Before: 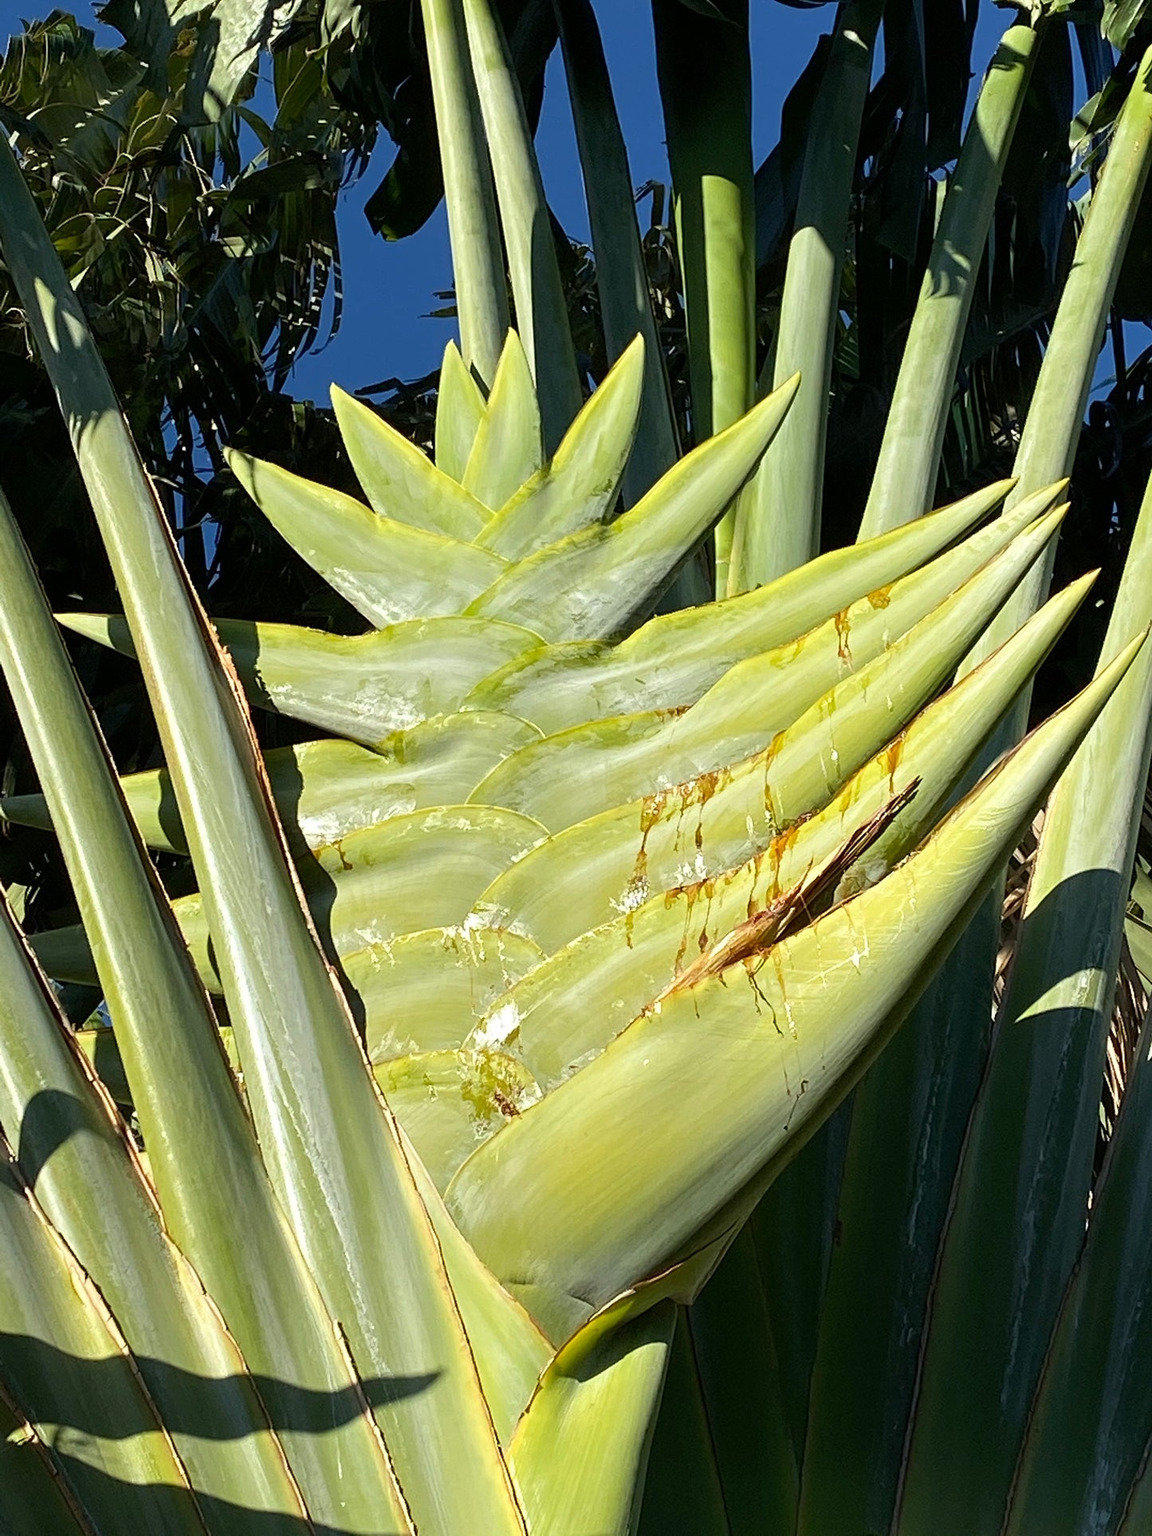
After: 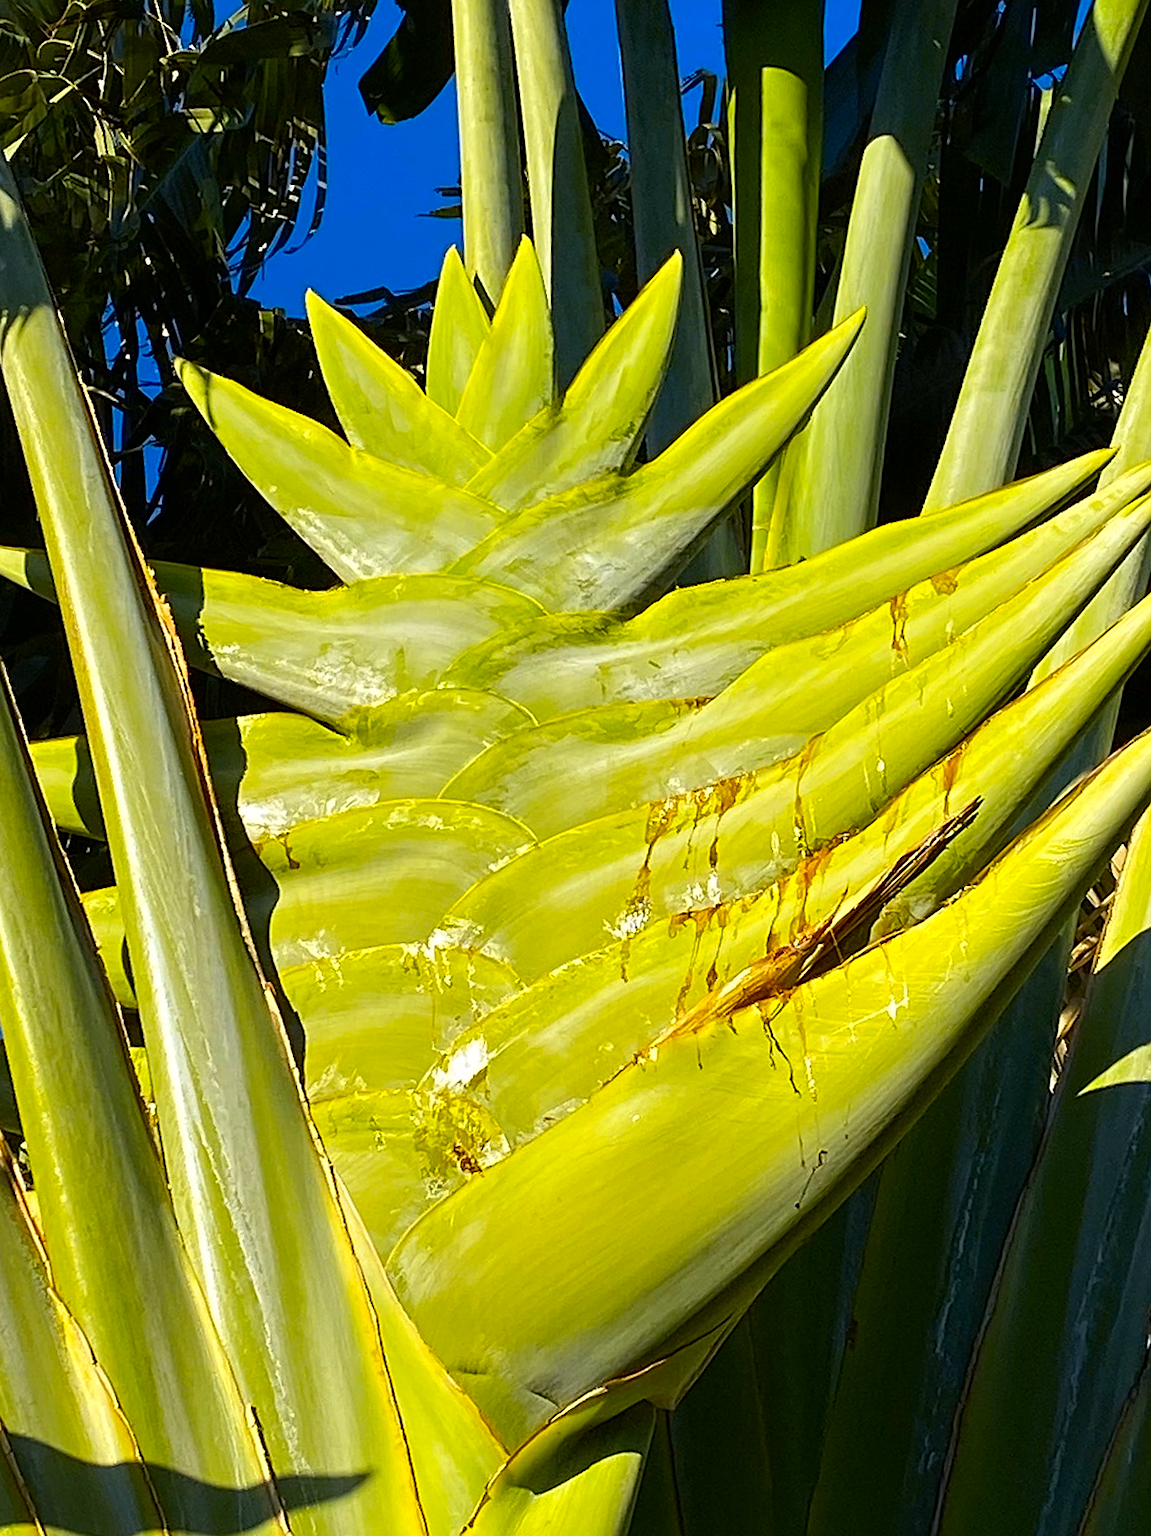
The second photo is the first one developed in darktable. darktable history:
crop and rotate: angle -3.27°, left 5.211%, top 5.211%, right 4.607%, bottom 4.607%
sharpen: radius 1.864, amount 0.398, threshold 1.271
color contrast: green-magenta contrast 1.12, blue-yellow contrast 1.95, unbound 0
